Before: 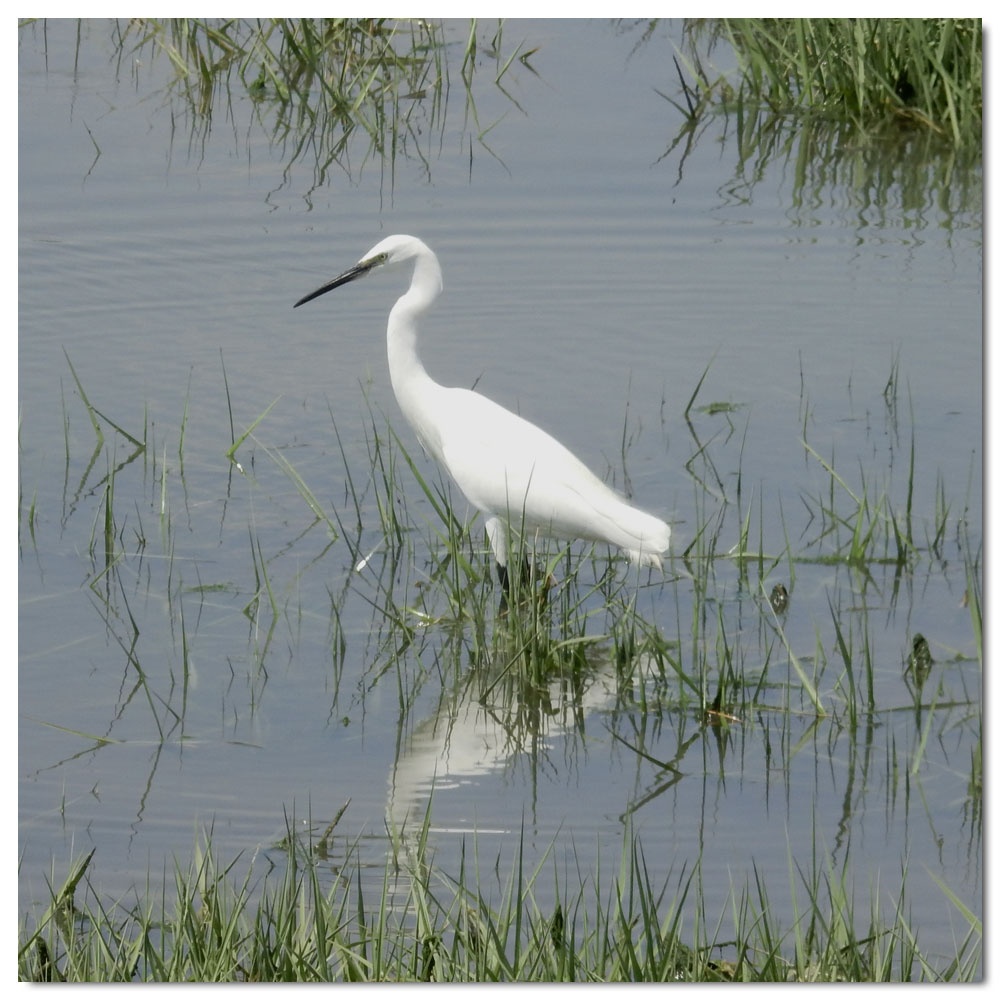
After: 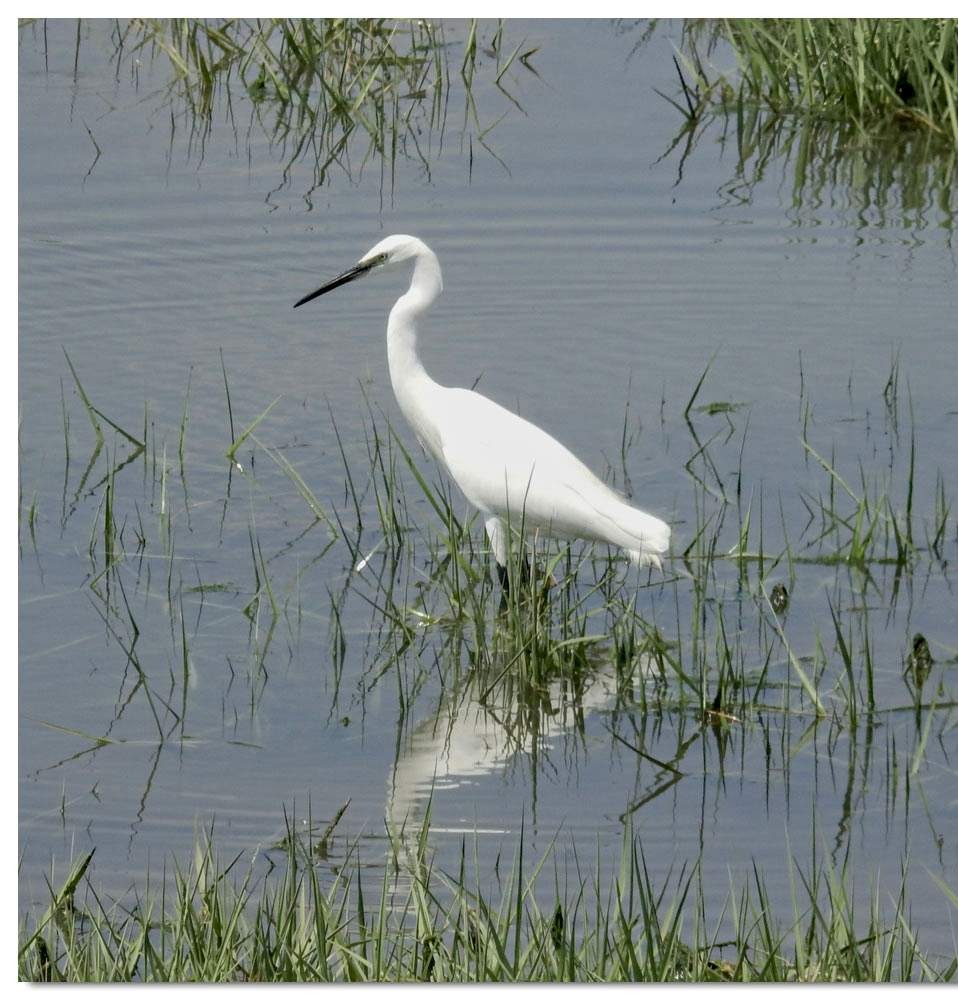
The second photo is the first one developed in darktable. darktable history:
haze removal: compatibility mode true, adaptive false
local contrast: on, module defaults
crop: right 4.126%, bottom 0.031%
